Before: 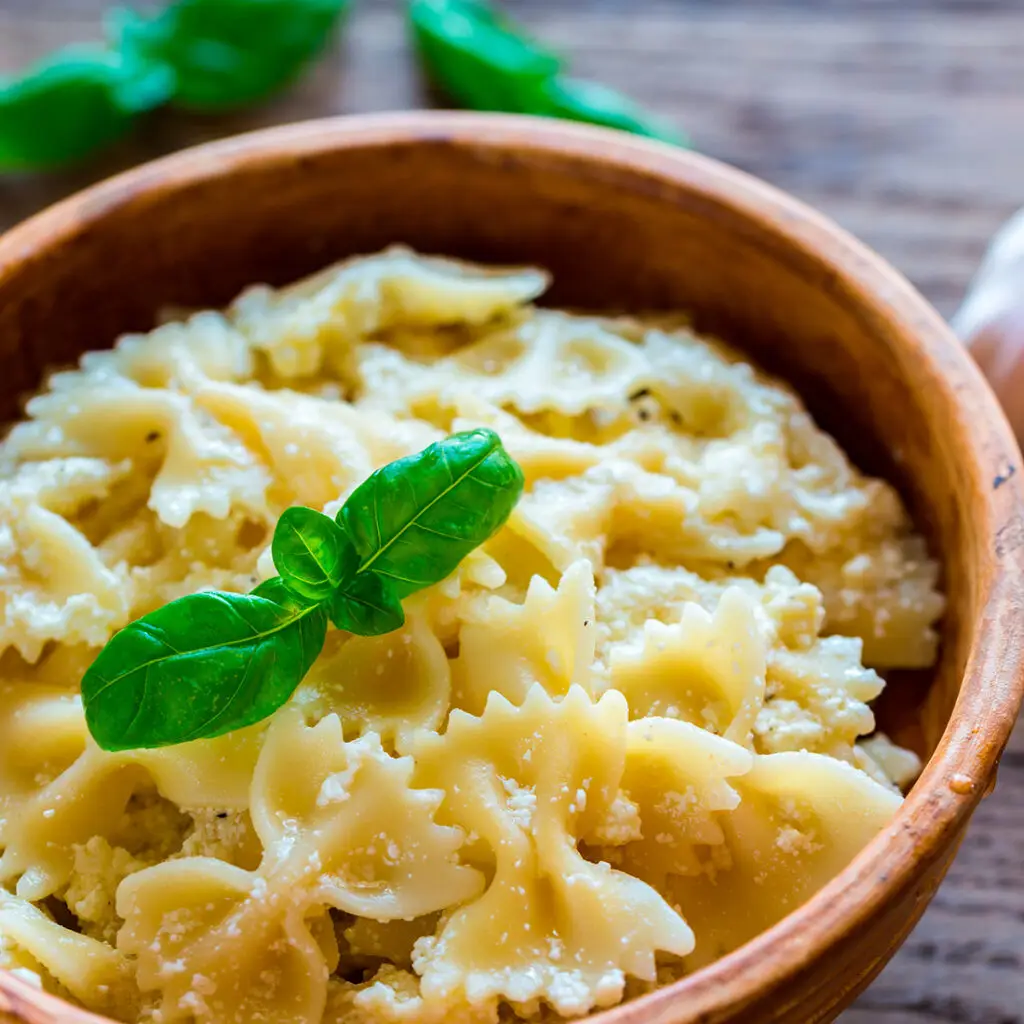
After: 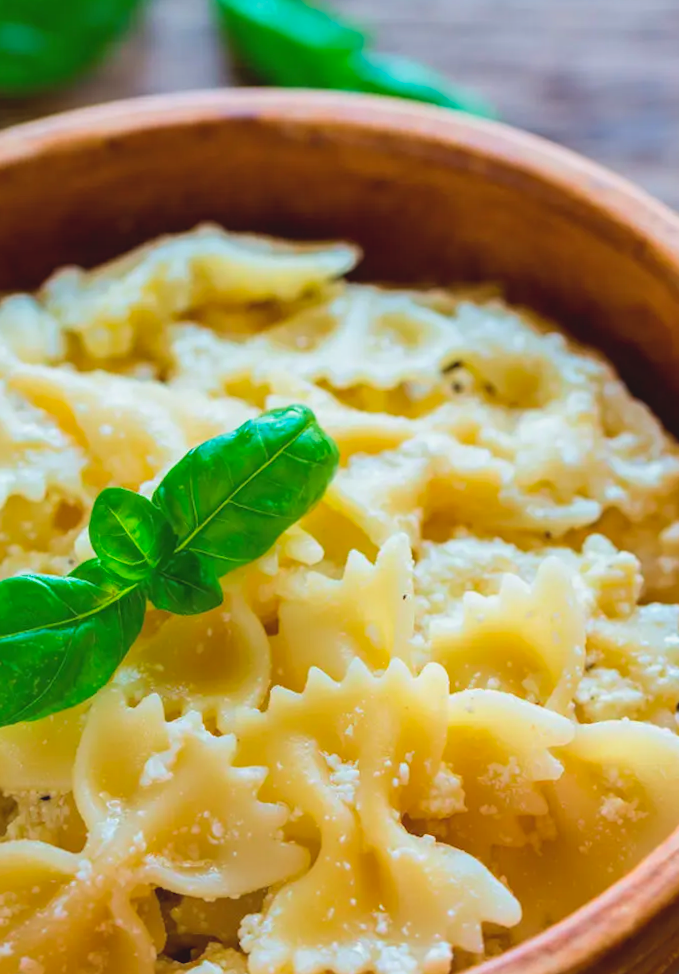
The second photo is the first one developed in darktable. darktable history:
velvia: strength 9.25%
contrast brightness saturation: contrast -0.1, brightness 0.05, saturation 0.08
rotate and perspective: rotation -1.42°, crop left 0.016, crop right 0.984, crop top 0.035, crop bottom 0.965
crop and rotate: left 17.732%, right 15.423%
